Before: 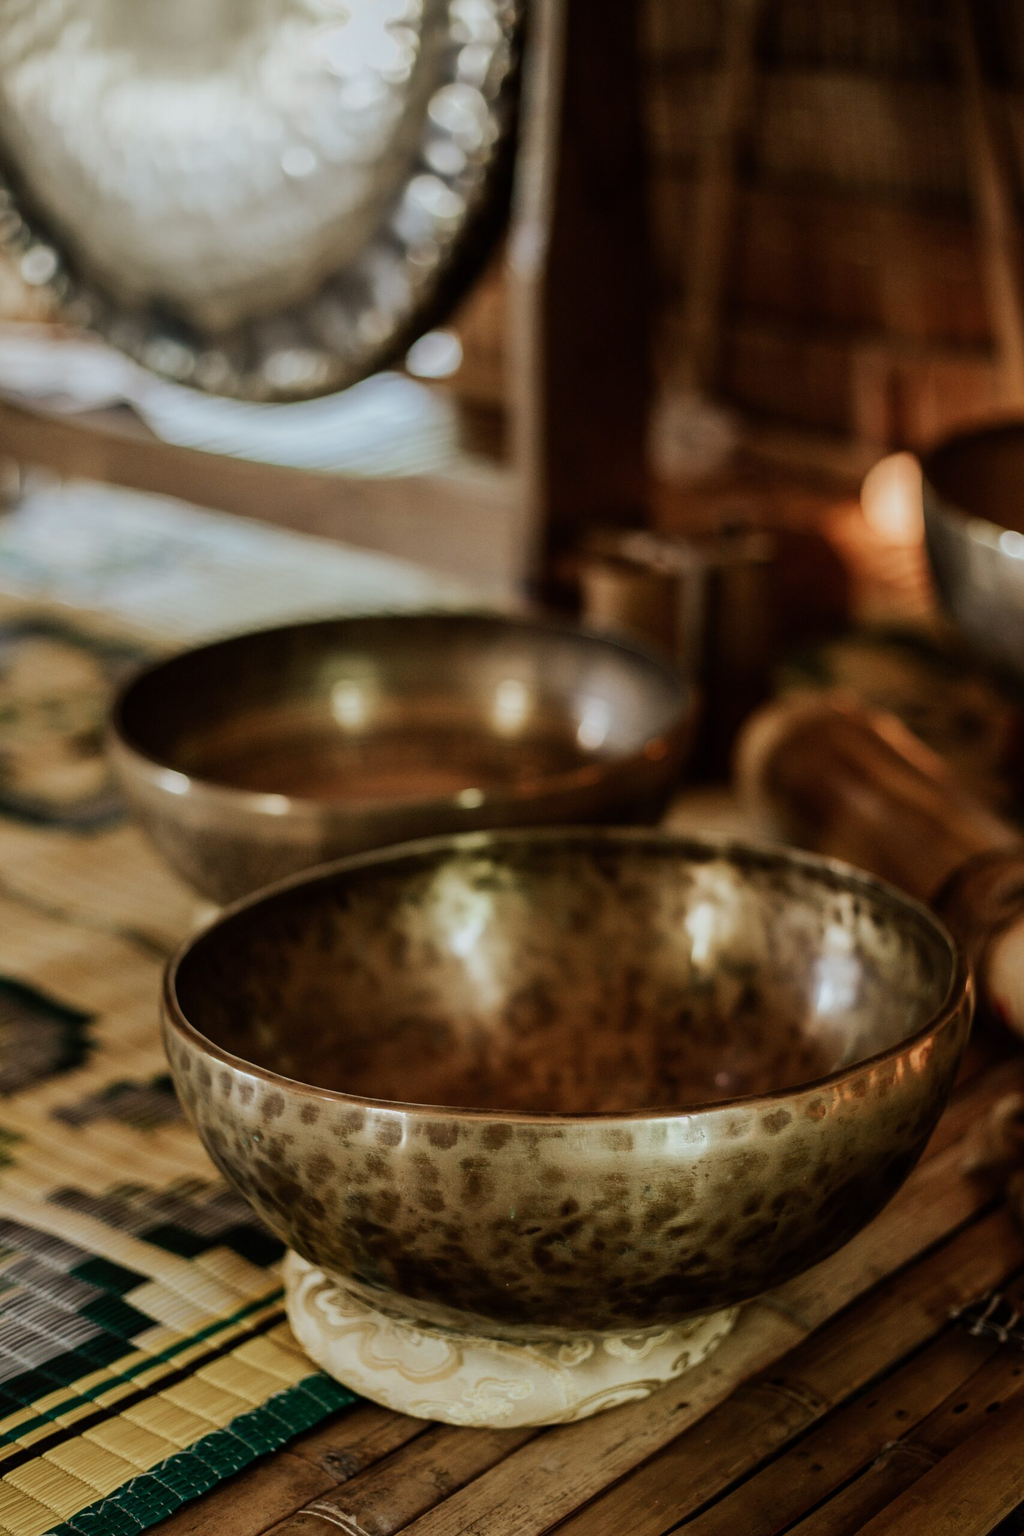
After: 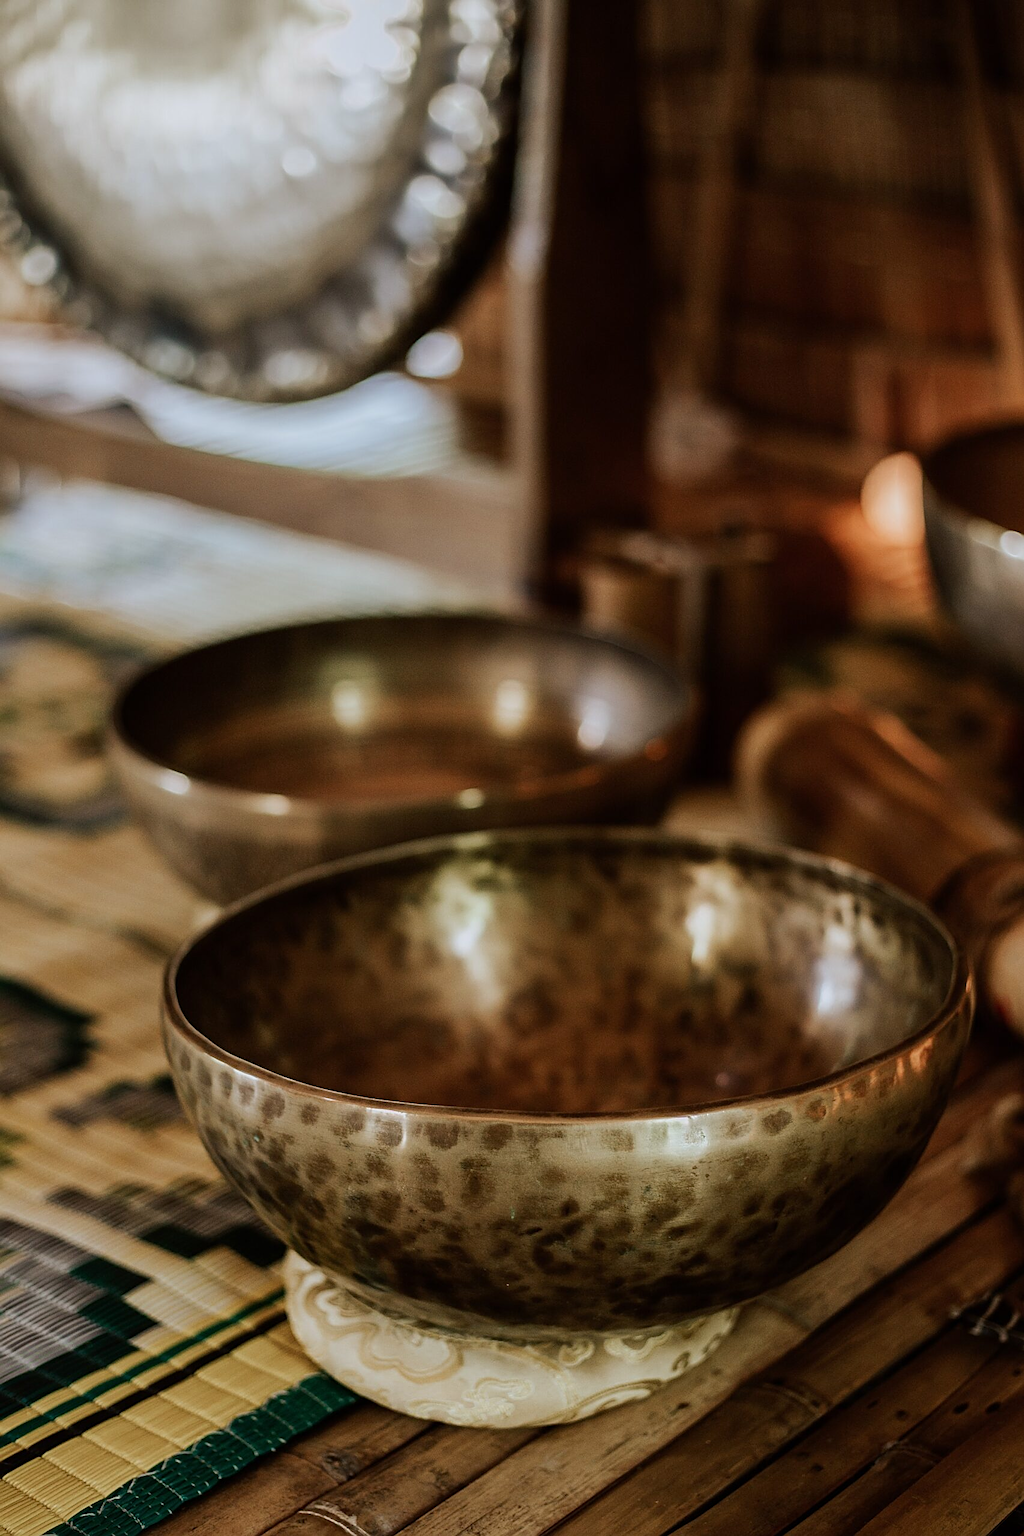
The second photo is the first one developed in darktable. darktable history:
tone equalizer: on, module defaults
sharpen: on, module defaults
white balance: red 1.009, blue 1.027
